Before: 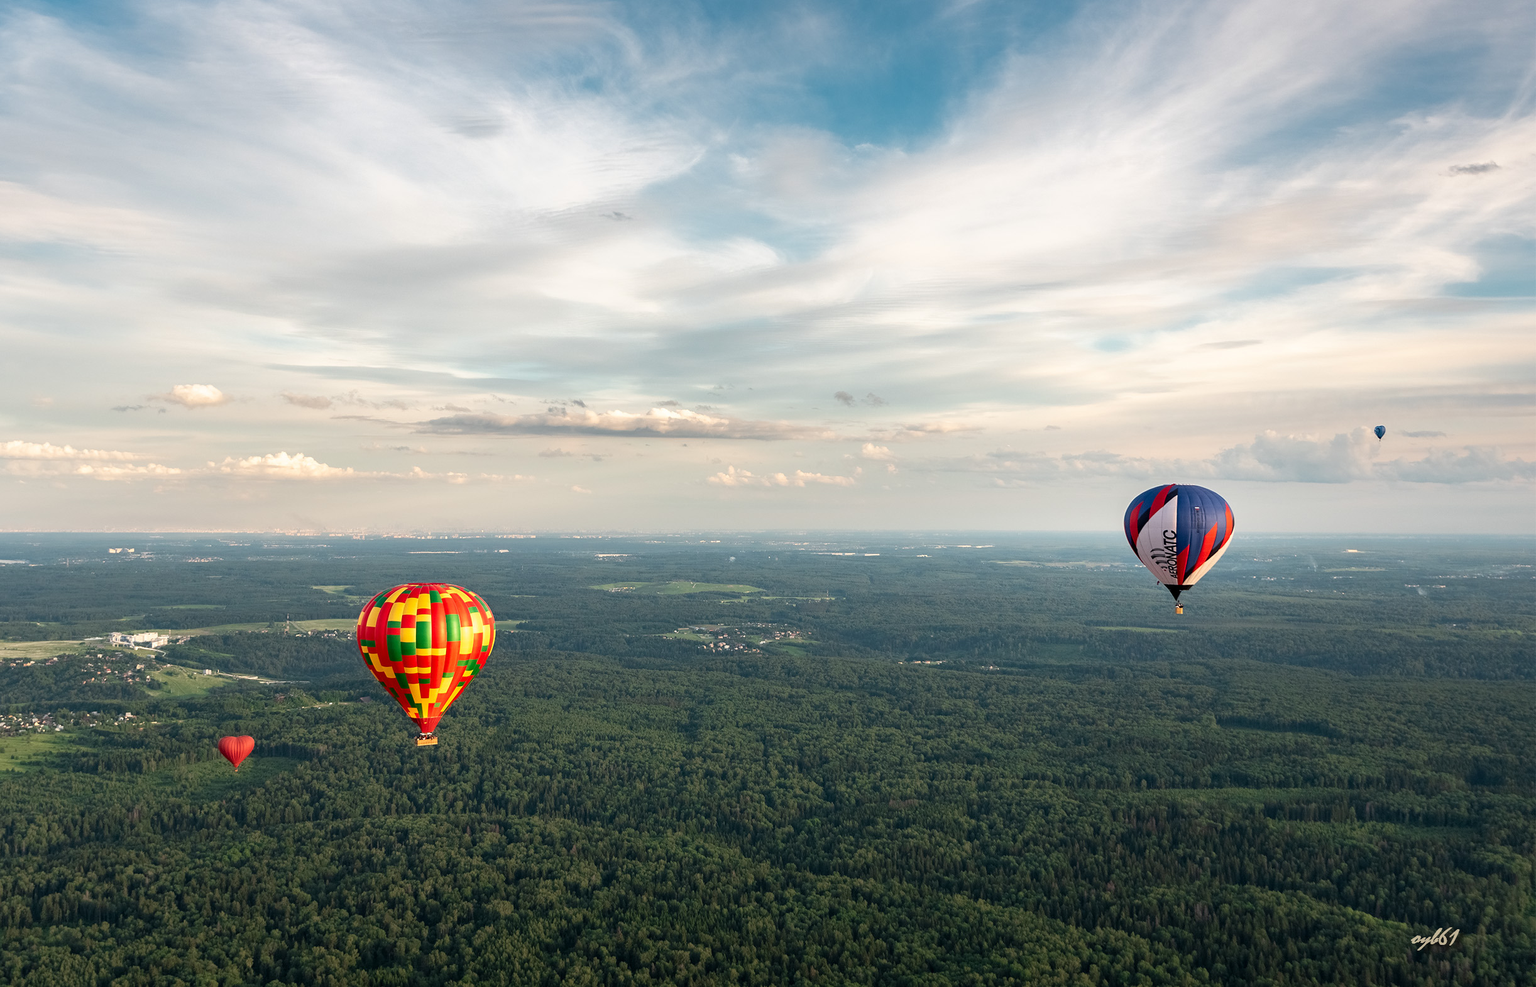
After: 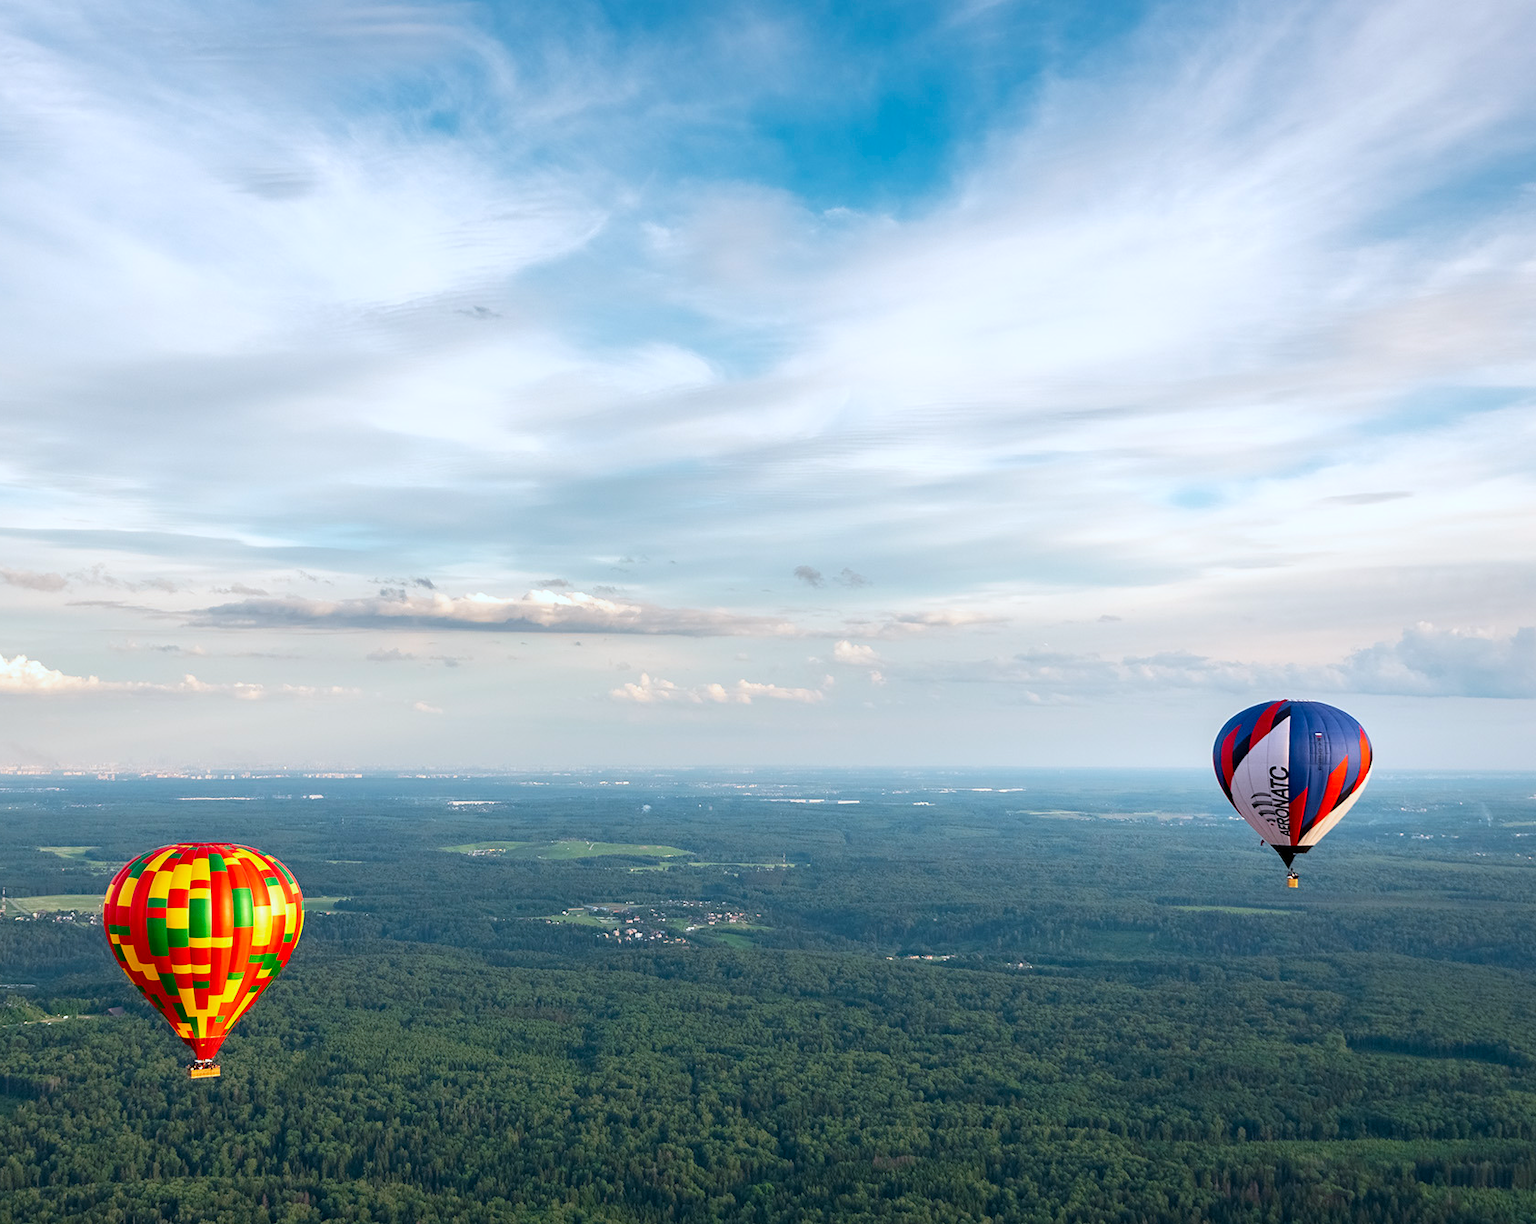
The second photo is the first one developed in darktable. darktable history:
color calibration: gray › normalize channels true, x 0.37, y 0.382, temperature 4315.81 K, gamut compression 0.015
color balance rgb: power › chroma 0.231%, power › hue 61.36°, perceptual saturation grading › global saturation 24.993%
base curve: curves: ch0 [(0, 0) (0.472, 0.508) (1, 1)], preserve colors none
crop: left 18.607%, right 12.234%, bottom 14.192%
